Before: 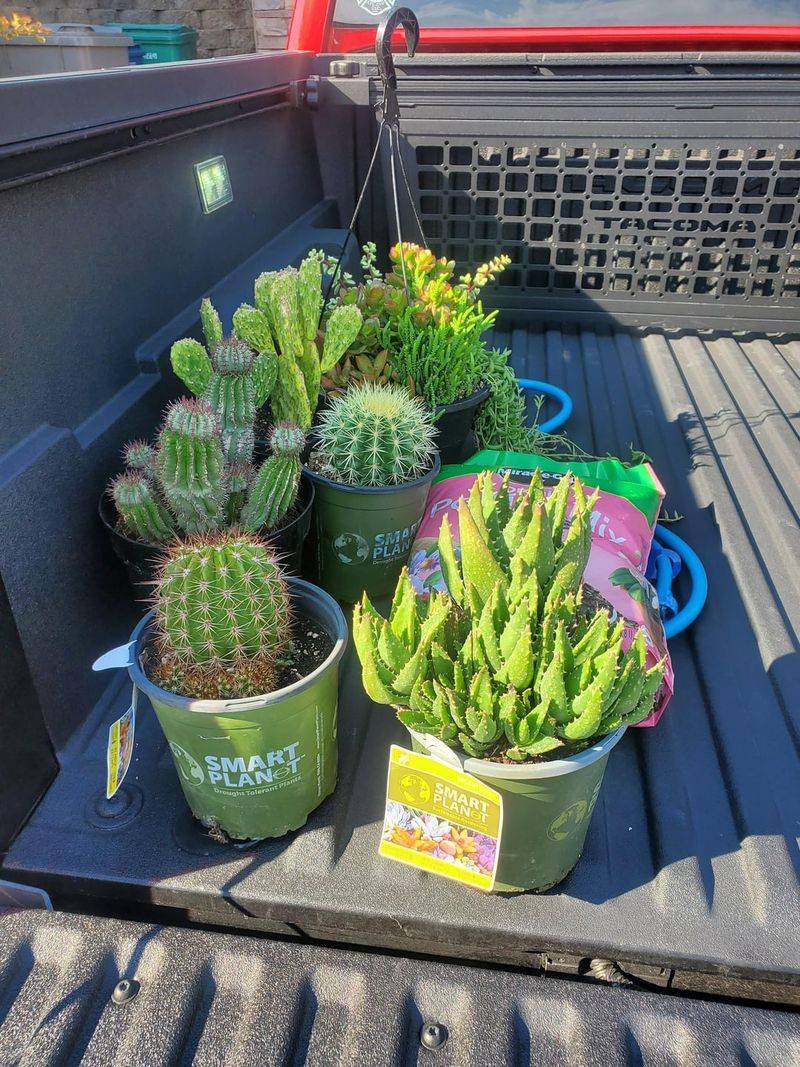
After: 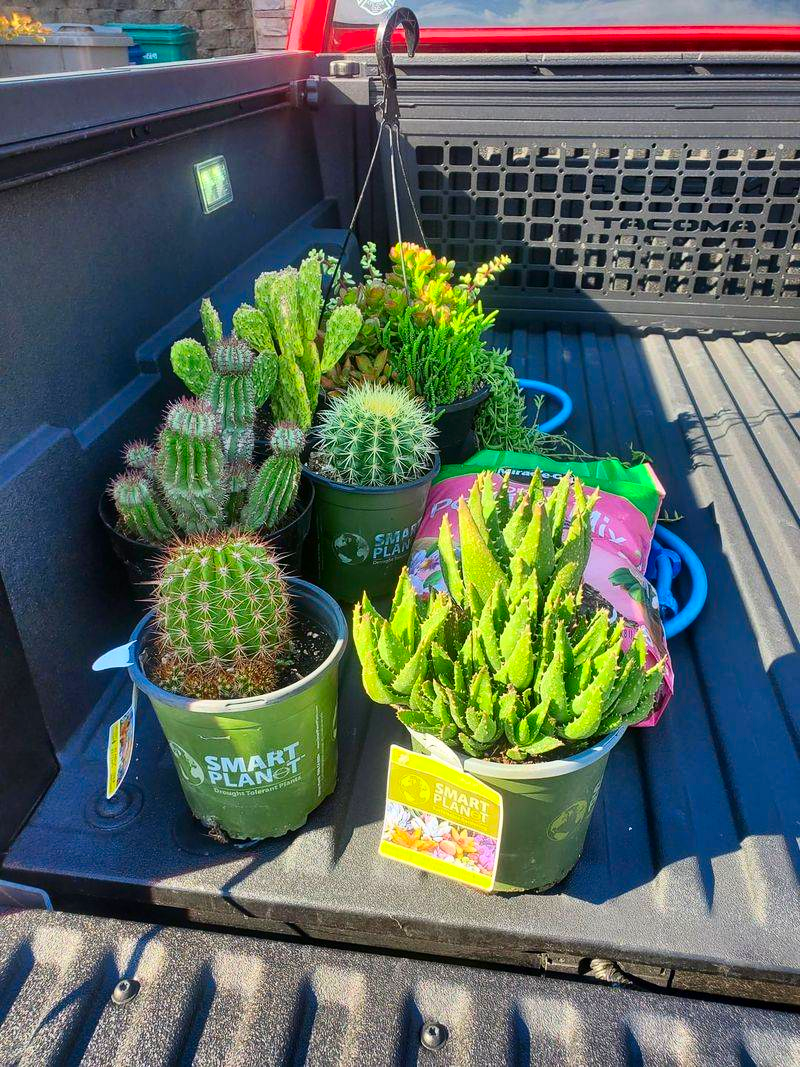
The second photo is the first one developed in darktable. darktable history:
shadows and highlights: shadows 31.92, highlights -31.84, soften with gaussian
contrast brightness saturation: contrast 0.175, saturation 0.297
